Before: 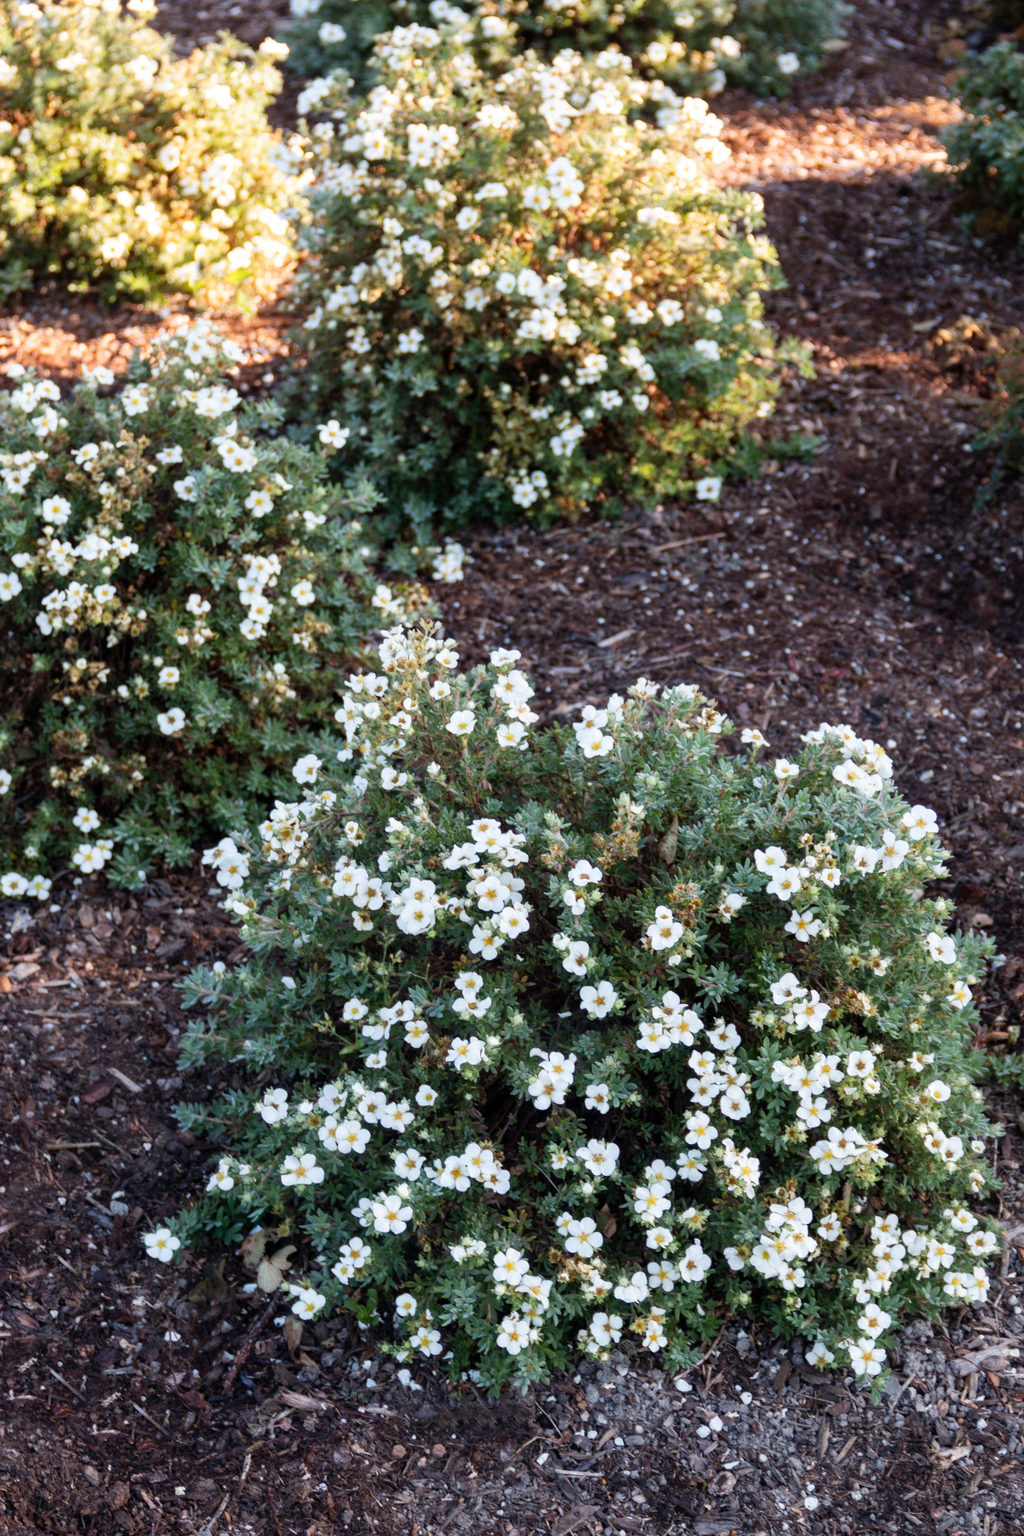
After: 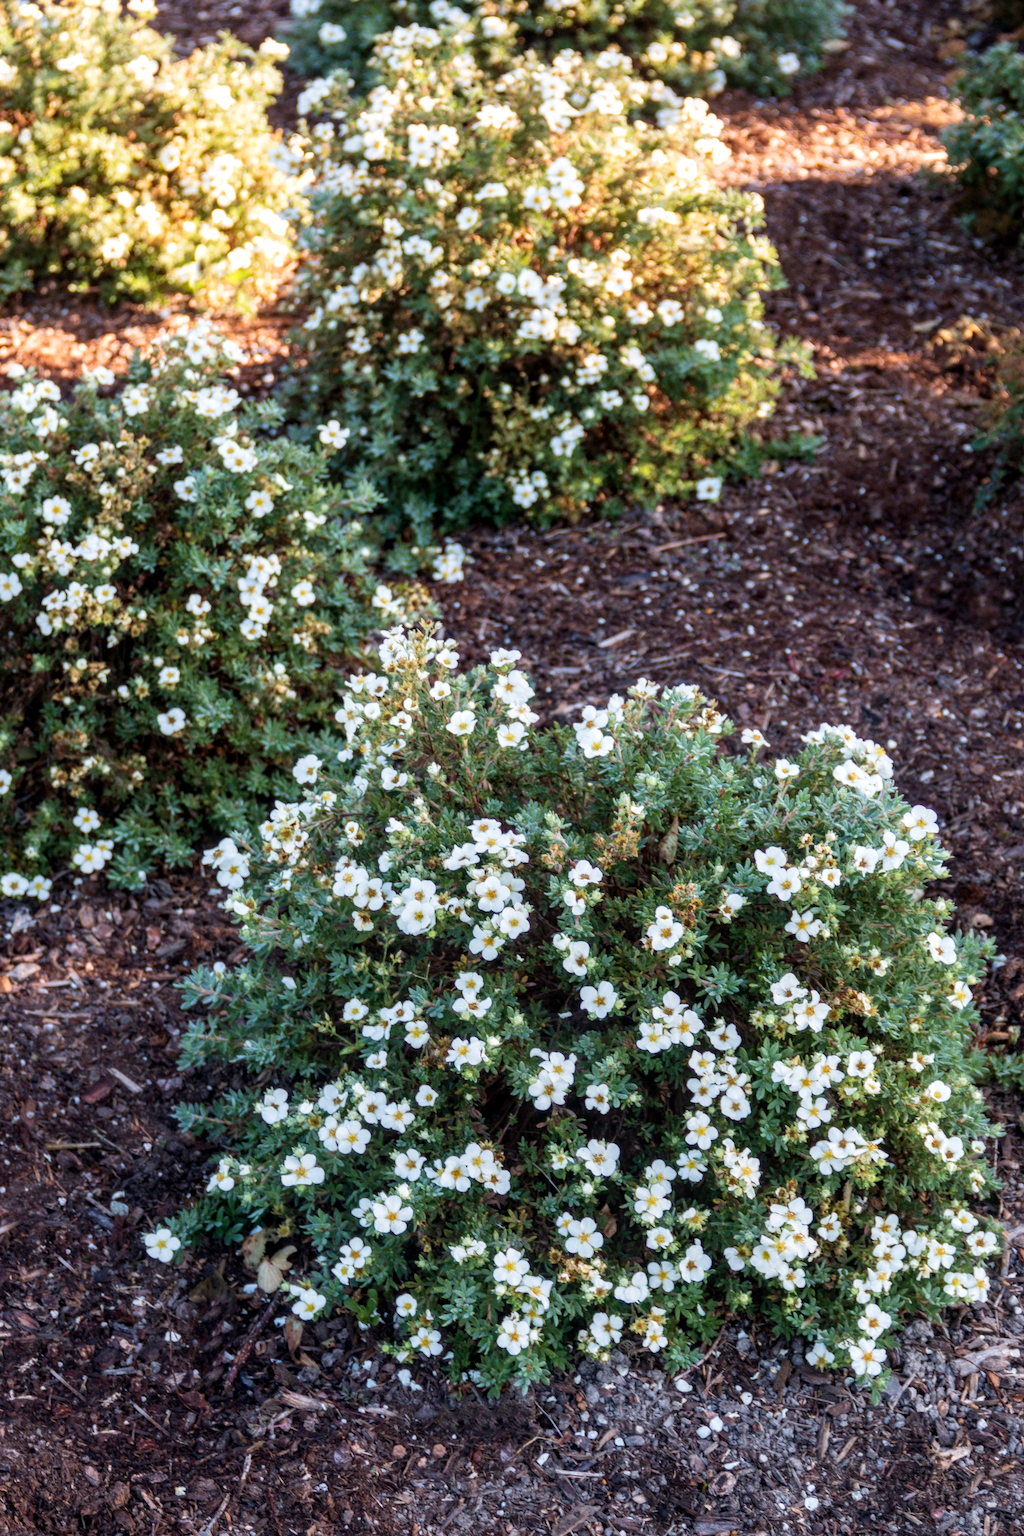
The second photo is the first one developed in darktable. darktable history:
velvia: on, module defaults
exposure: compensate highlight preservation false
local contrast: on, module defaults
